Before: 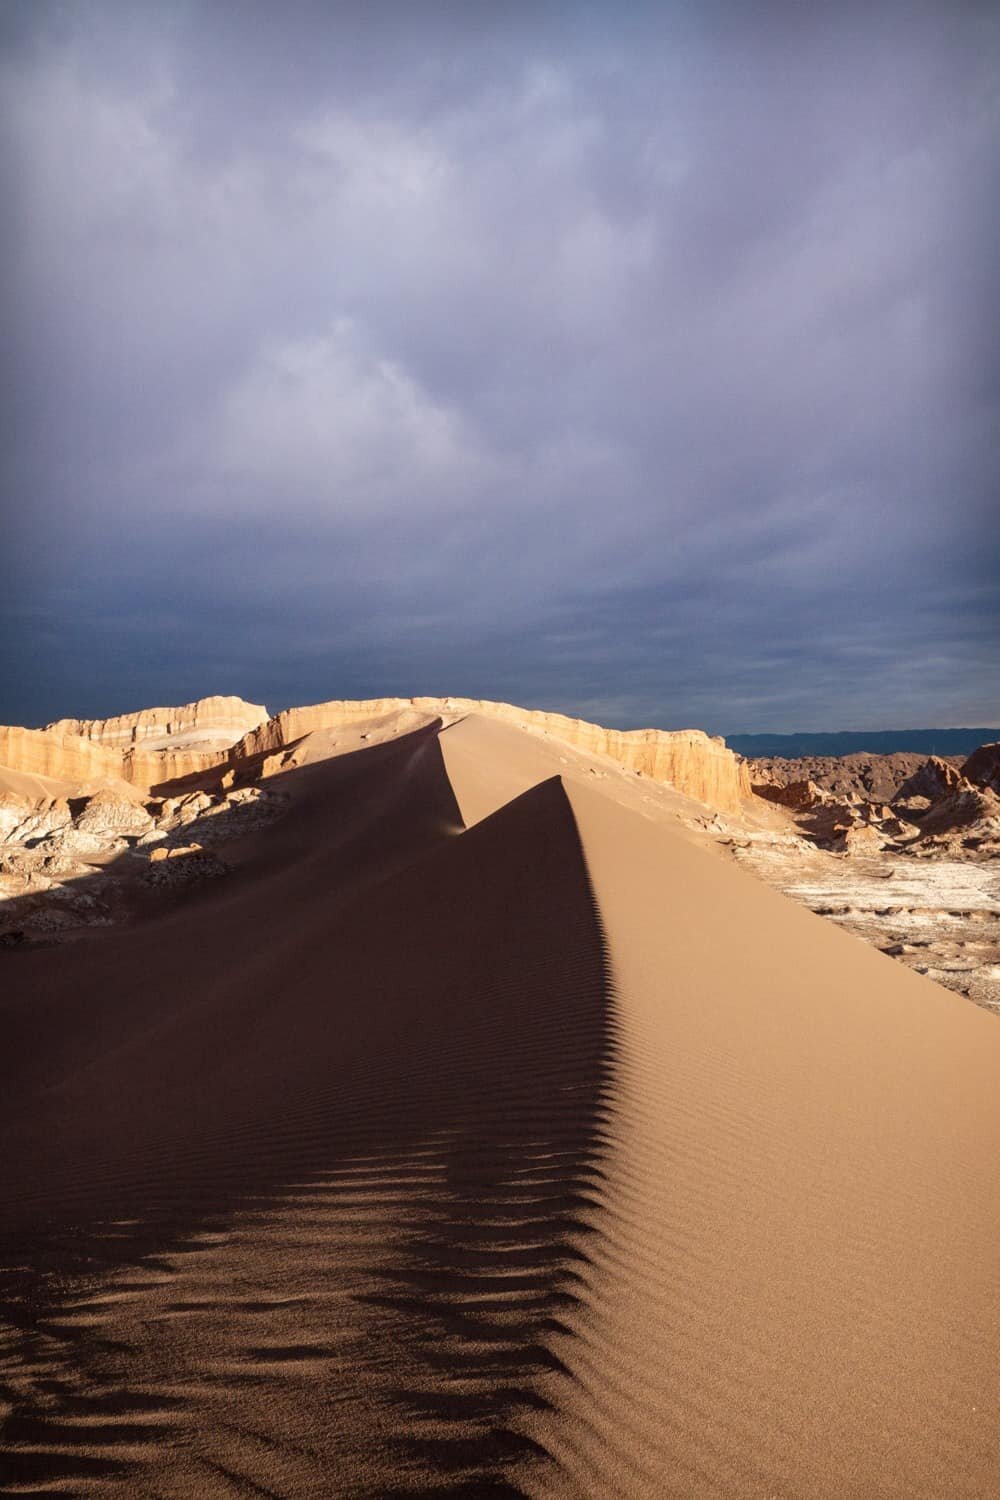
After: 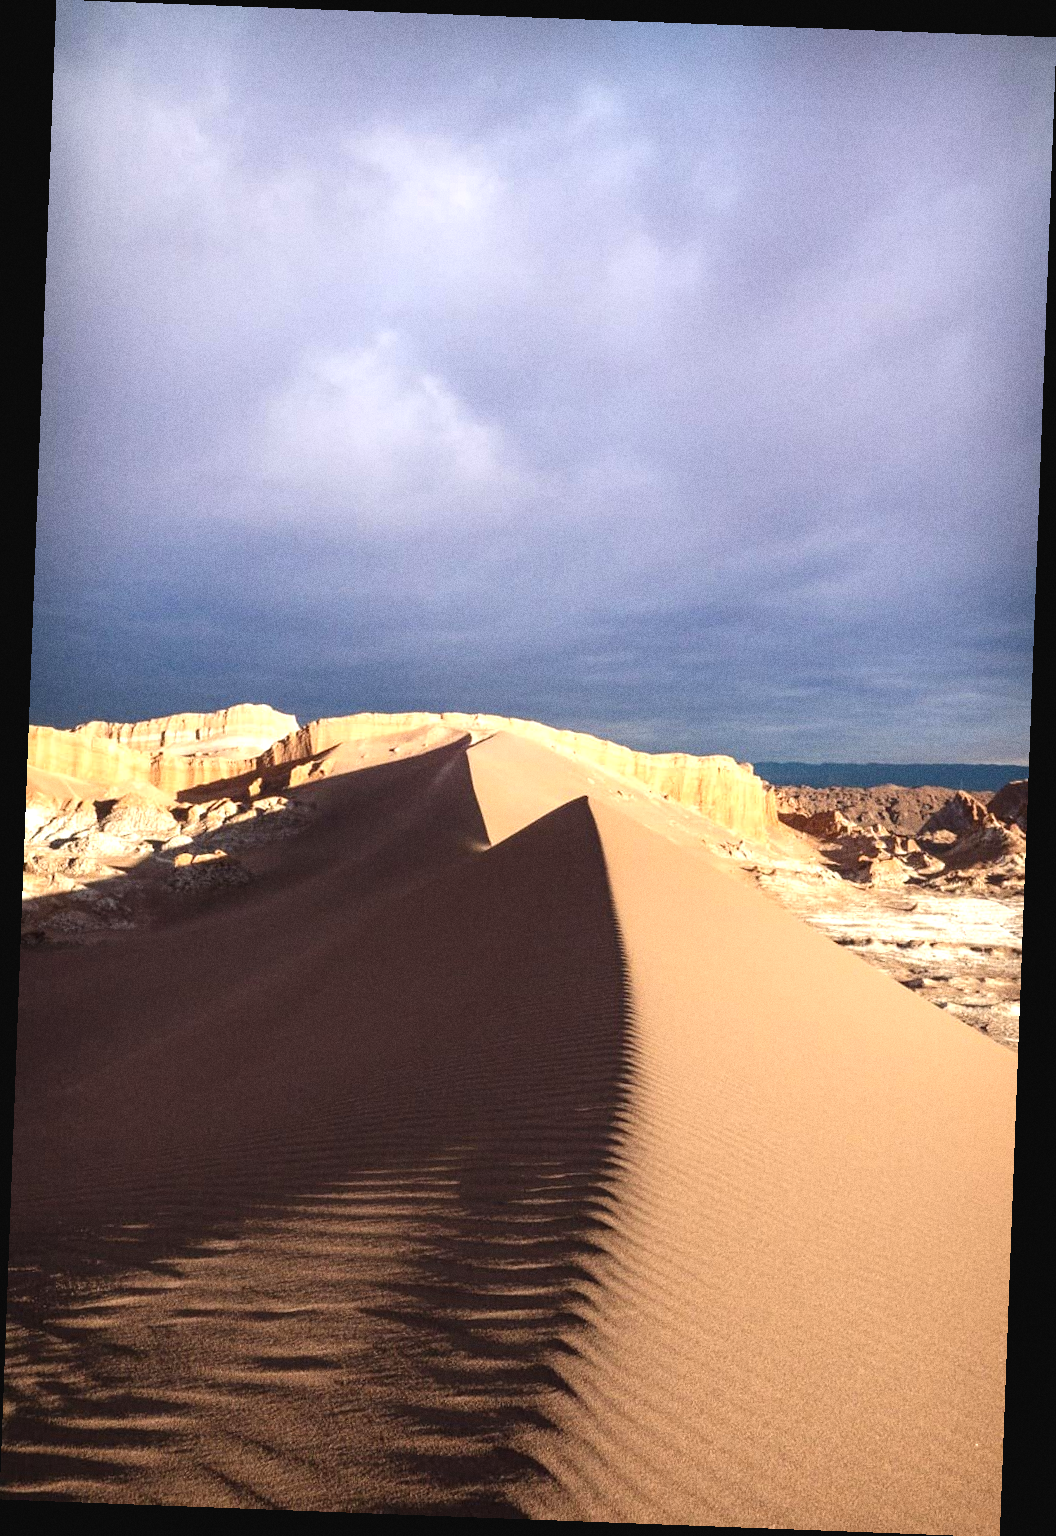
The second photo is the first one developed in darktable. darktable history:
exposure: black level correction -0.002, exposure 0.708 EV, compensate exposure bias true, compensate highlight preservation false
grain: coarseness 8.68 ISO, strength 31.94%
rotate and perspective: rotation 2.17°, automatic cropping off
